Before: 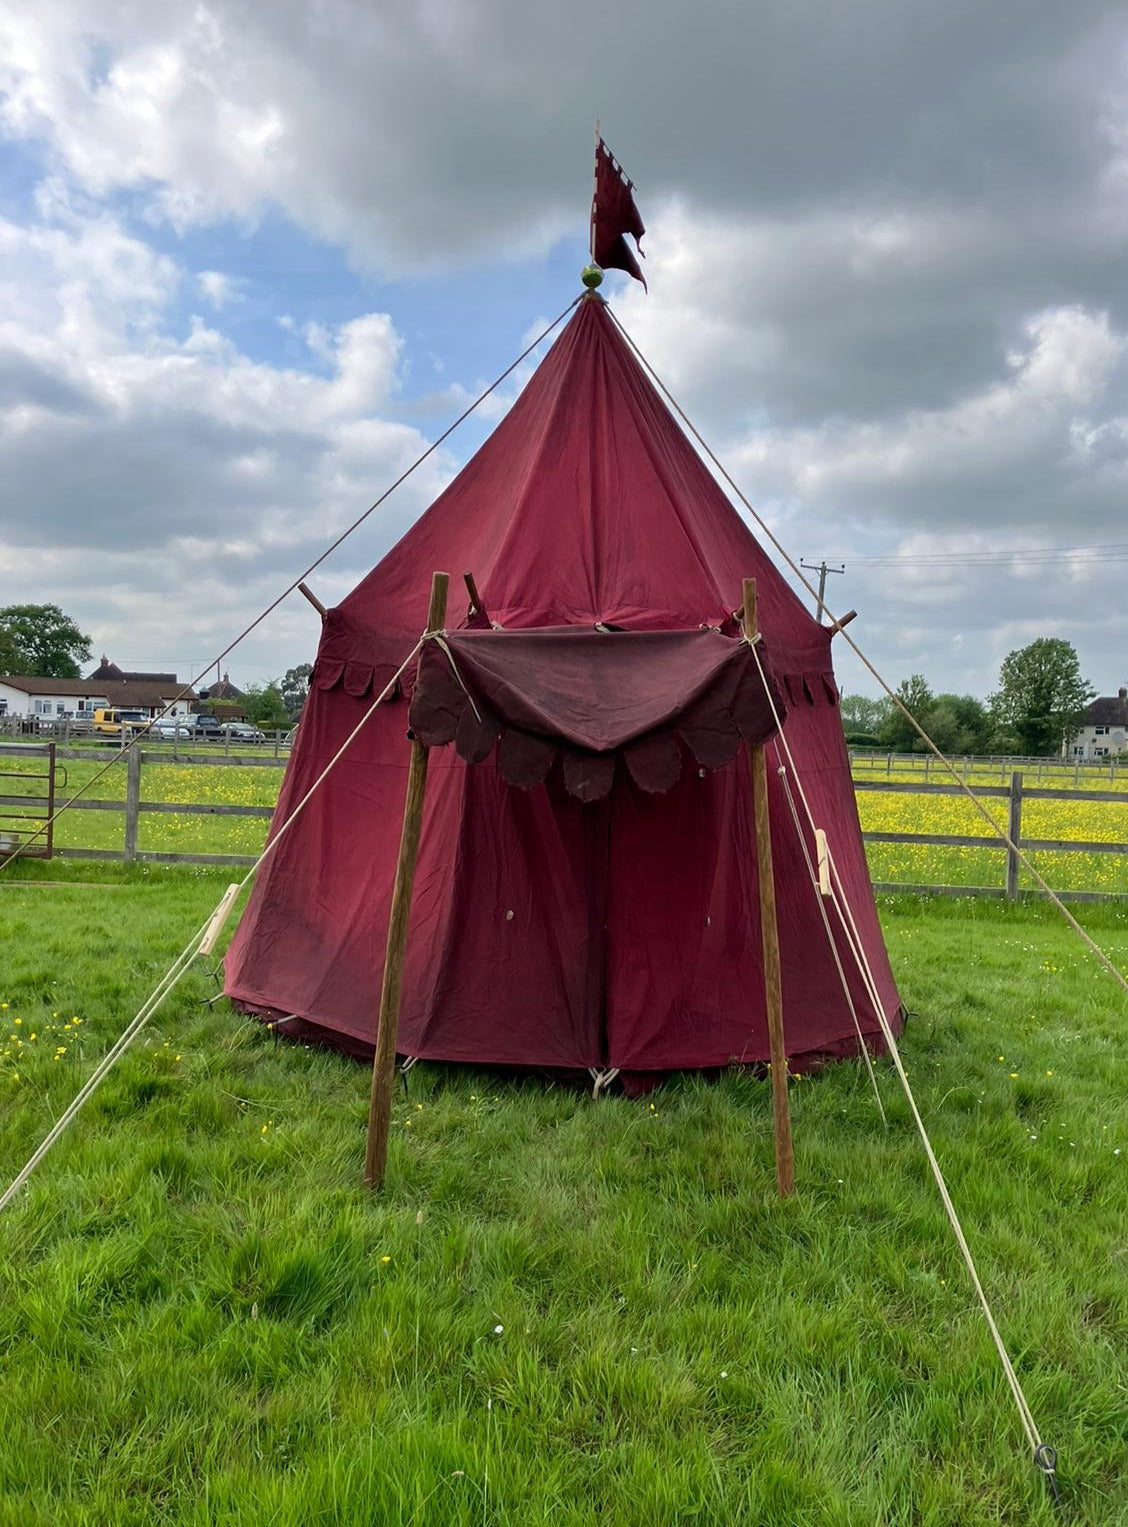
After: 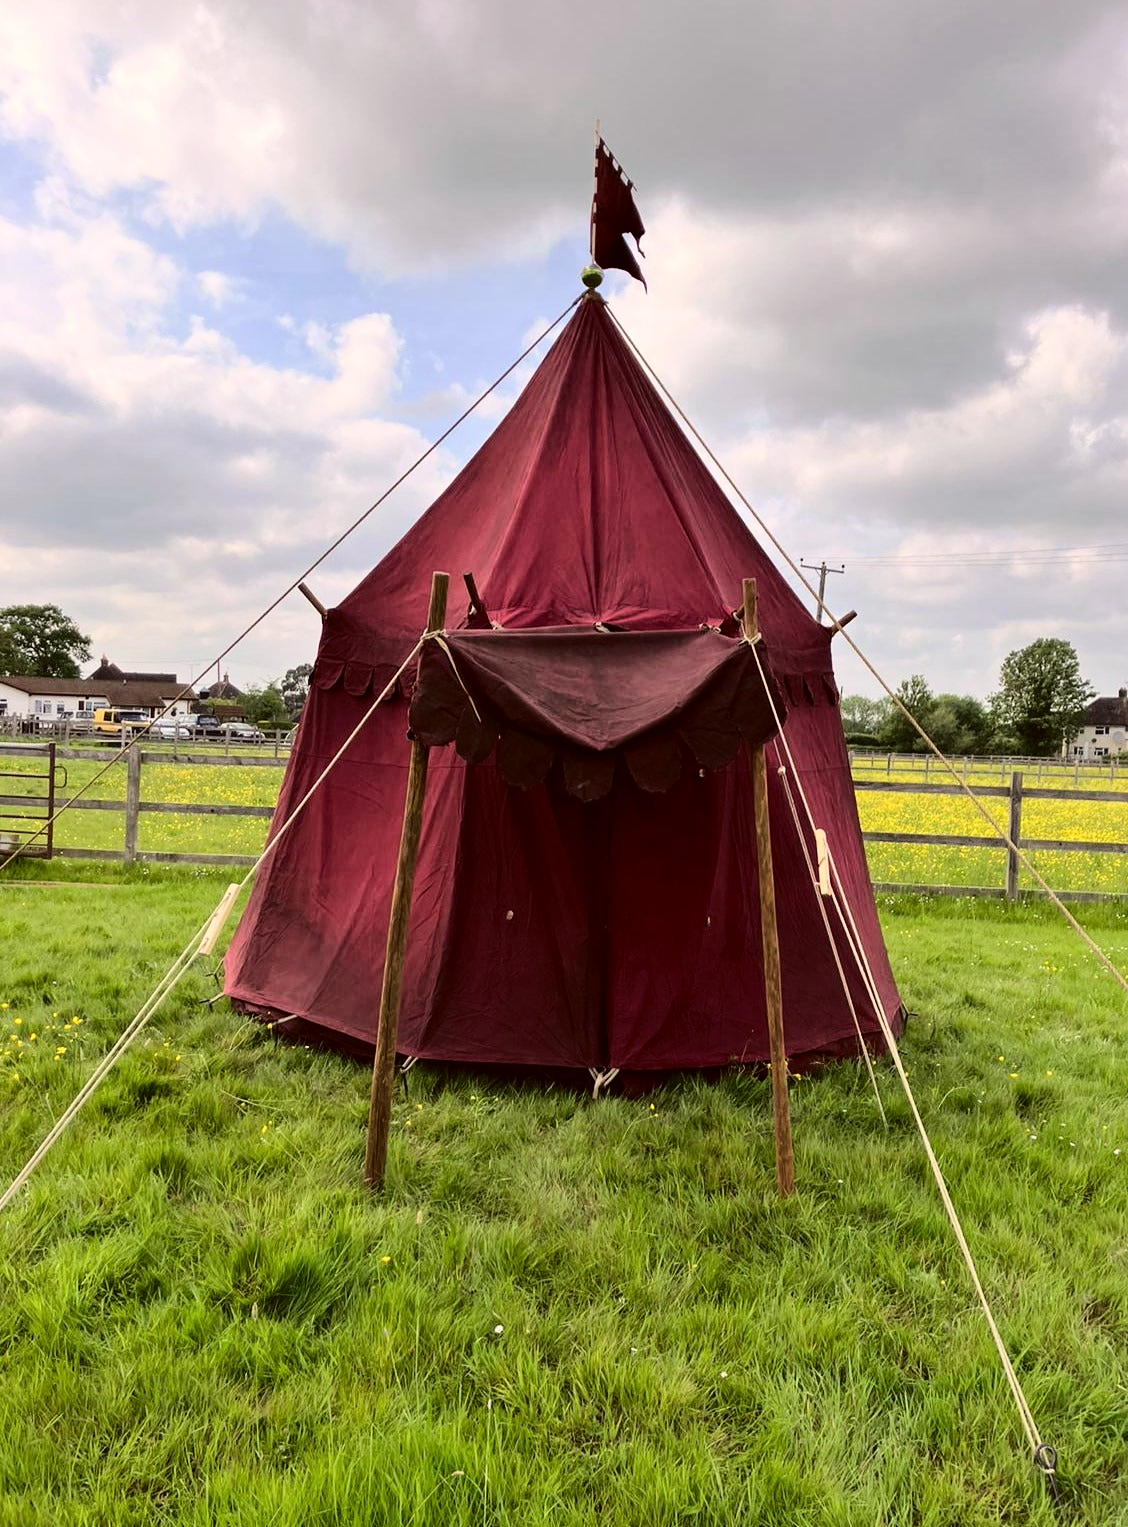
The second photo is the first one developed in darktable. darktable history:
color correction: highlights a* 6.26, highlights b* 7.7, shadows a* 5.76, shadows b* 7.4, saturation 0.902
base curve: curves: ch0 [(0, 0) (0.036, 0.025) (0.121, 0.166) (0.206, 0.329) (0.605, 0.79) (1, 1)]
